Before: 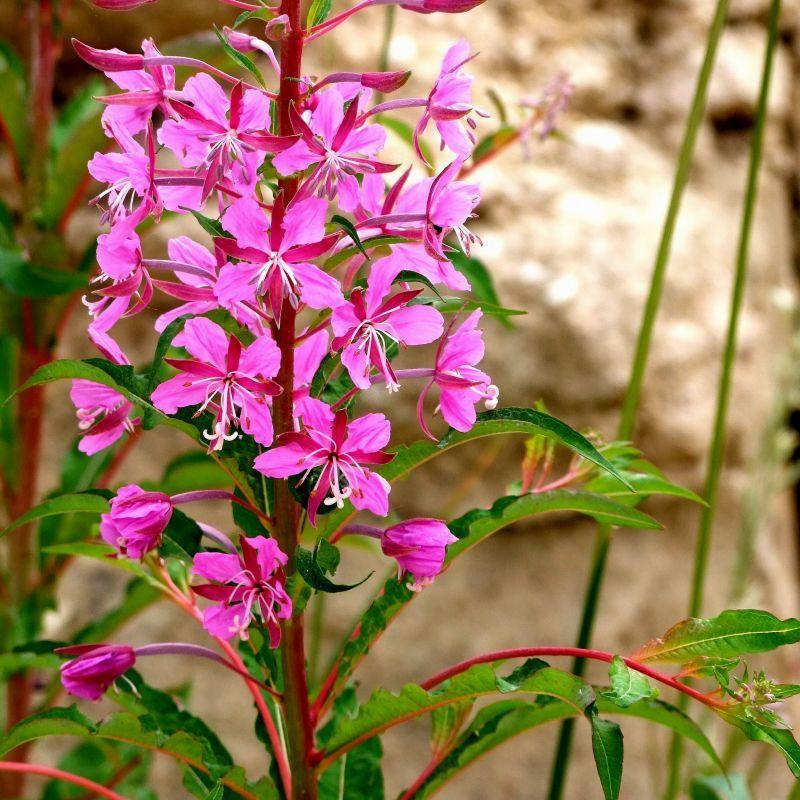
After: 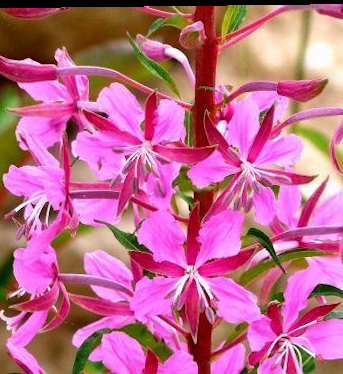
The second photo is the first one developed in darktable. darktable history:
rotate and perspective: lens shift (vertical) 0.048, lens shift (horizontal) -0.024, automatic cropping off
white balance: red 1.004, blue 1.024
crop and rotate: left 10.817%, top 0.062%, right 47.194%, bottom 53.626%
tone equalizer: on, module defaults
